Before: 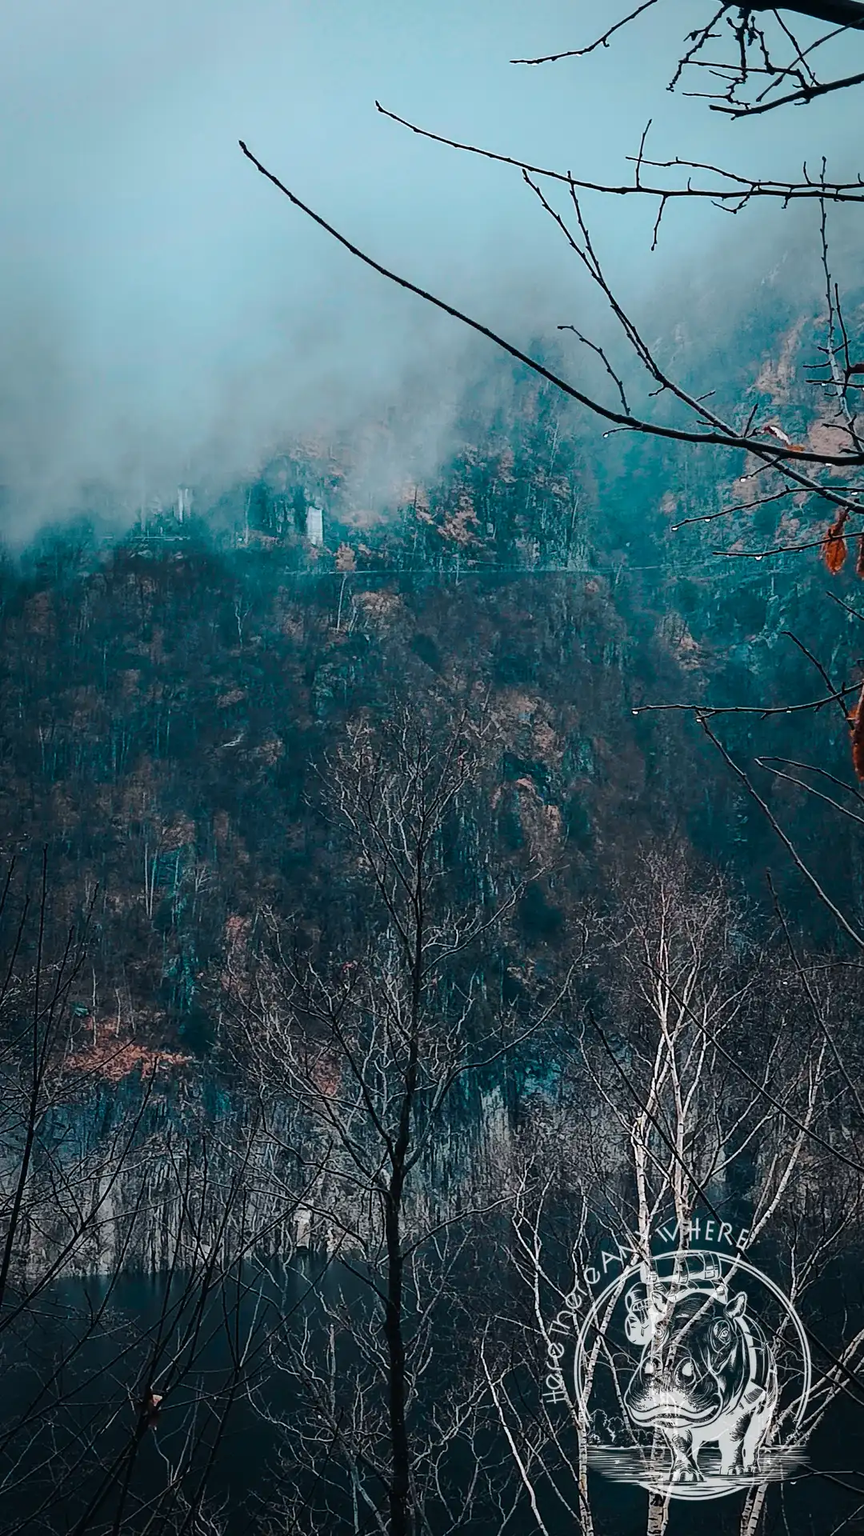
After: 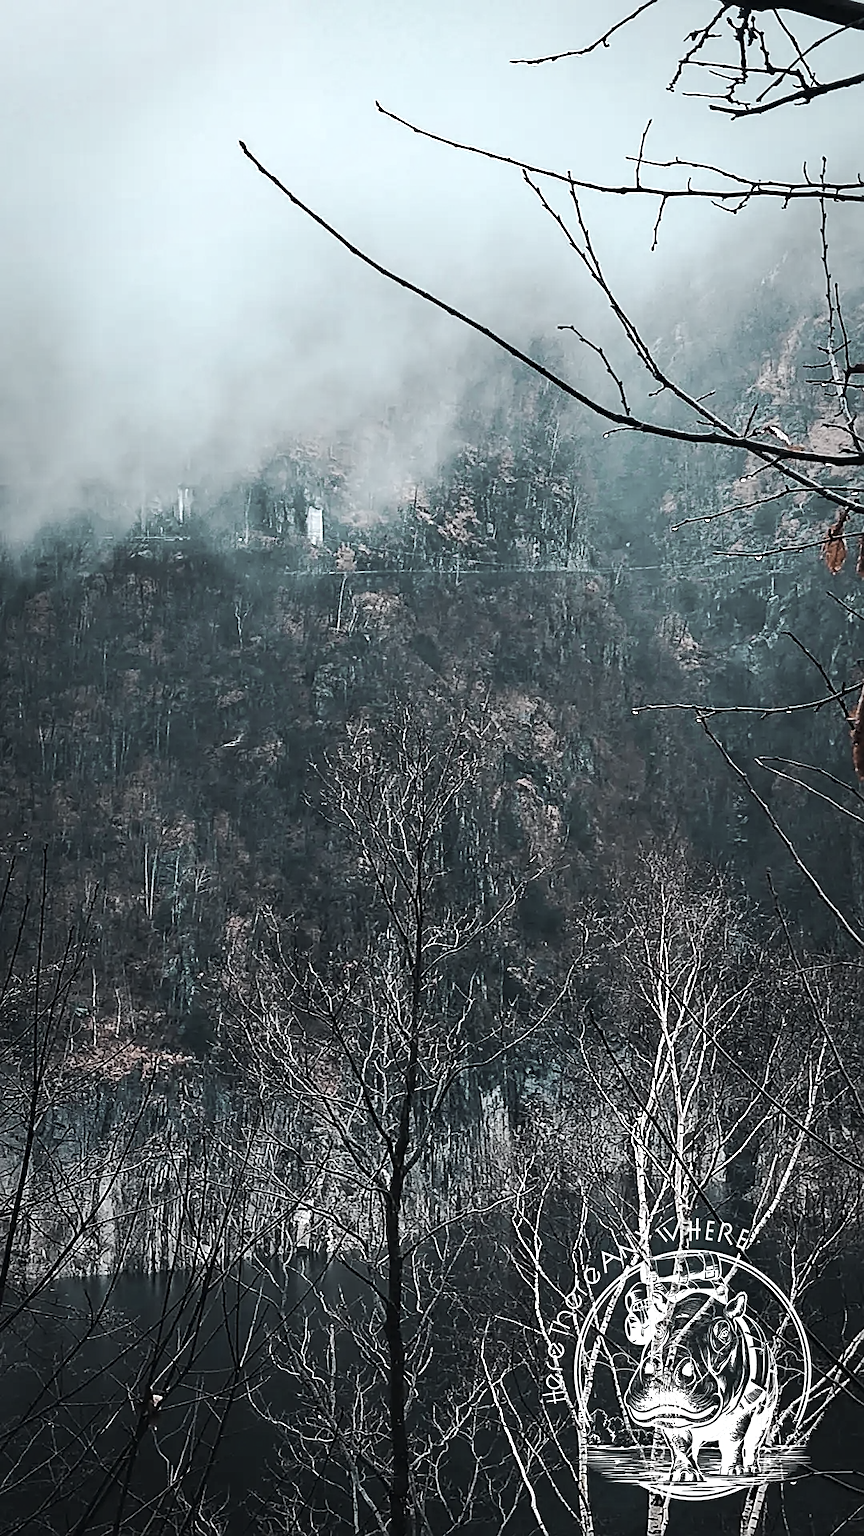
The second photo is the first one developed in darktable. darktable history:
color correction: highlights b* -0.054, saturation 0.322
exposure: black level correction 0, exposure 0.696 EV, compensate highlight preservation false
sharpen: on, module defaults
